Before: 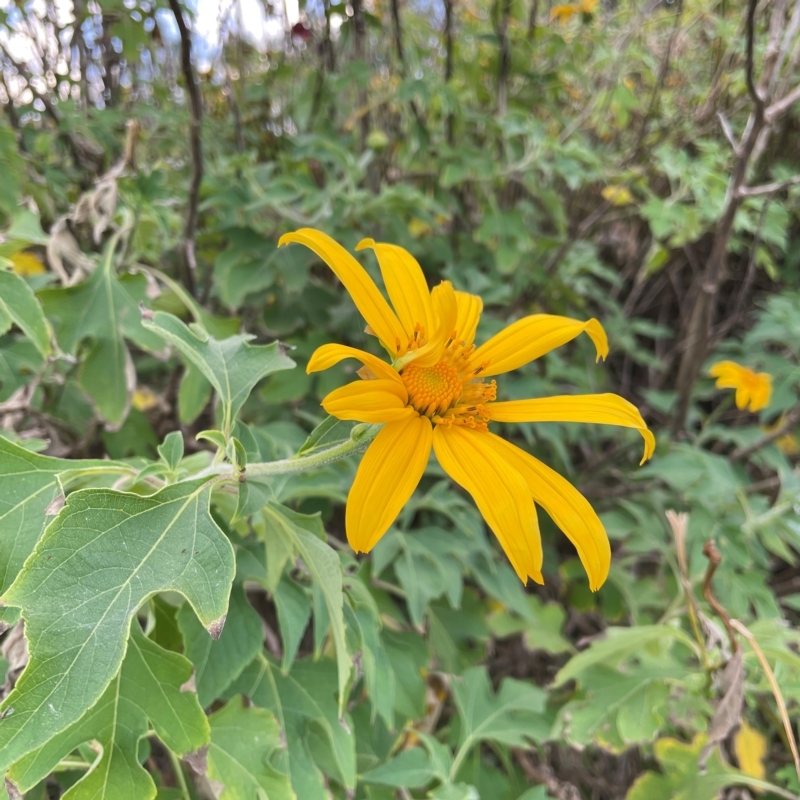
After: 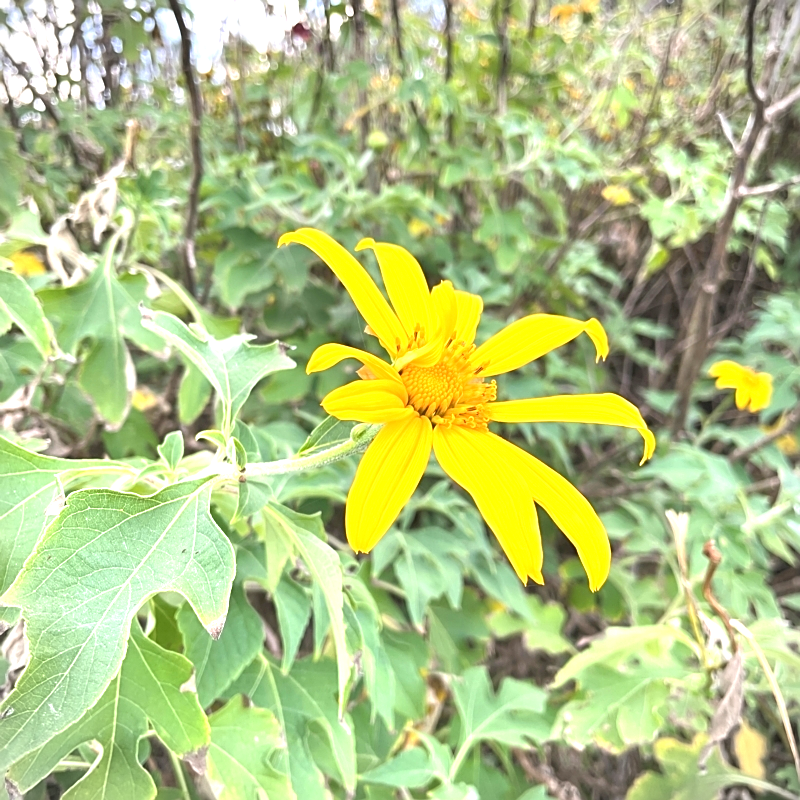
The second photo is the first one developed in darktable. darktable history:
vignetting: fall-off start 92.36%
sharpen: on, module defaults
exposure: black level correction 0, exposure 1.288 EV, compensate highlight preservation false
